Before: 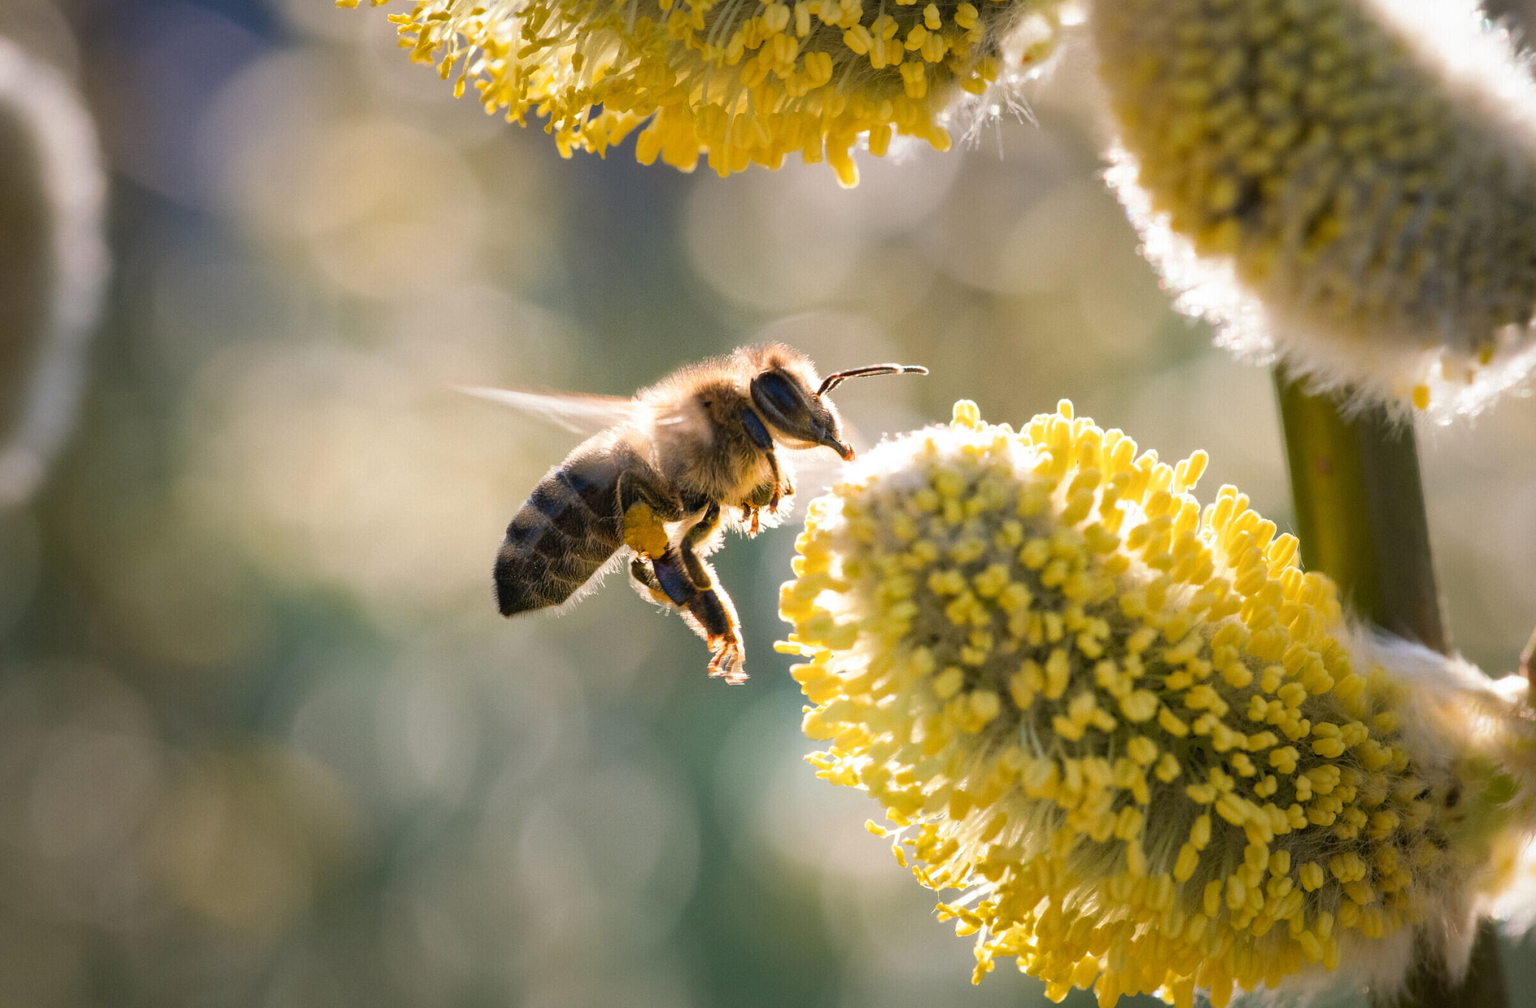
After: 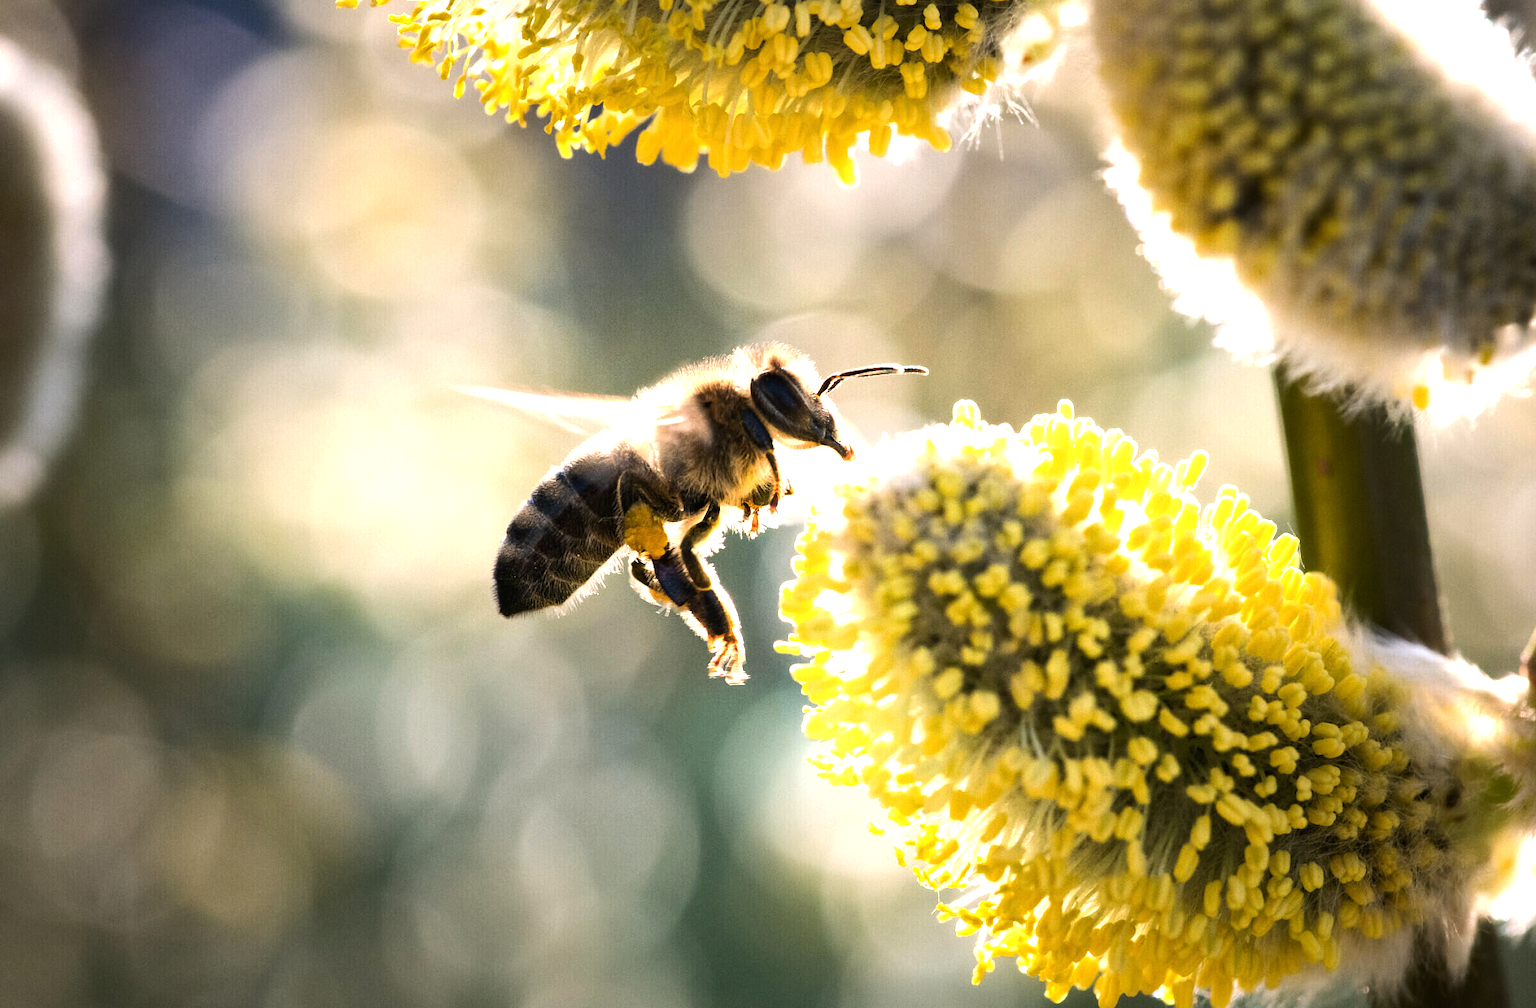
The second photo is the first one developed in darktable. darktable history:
exposure: exposure -0.021 EV, compensate highlight preservation false
tone equalizer: -8 EV -1.08 EV, -7 EV -1.01 EV, -6 EV -0.867 EV, -5 EV -0.578 EV, -3 EV 0.578 EV, -2 EV 0.867 EV, -1 EV 1.01 EV, +0 EV 1.08 EV, edges refinement/feathering 500, mask exposure compensation -1.57 EV, preserve details no
